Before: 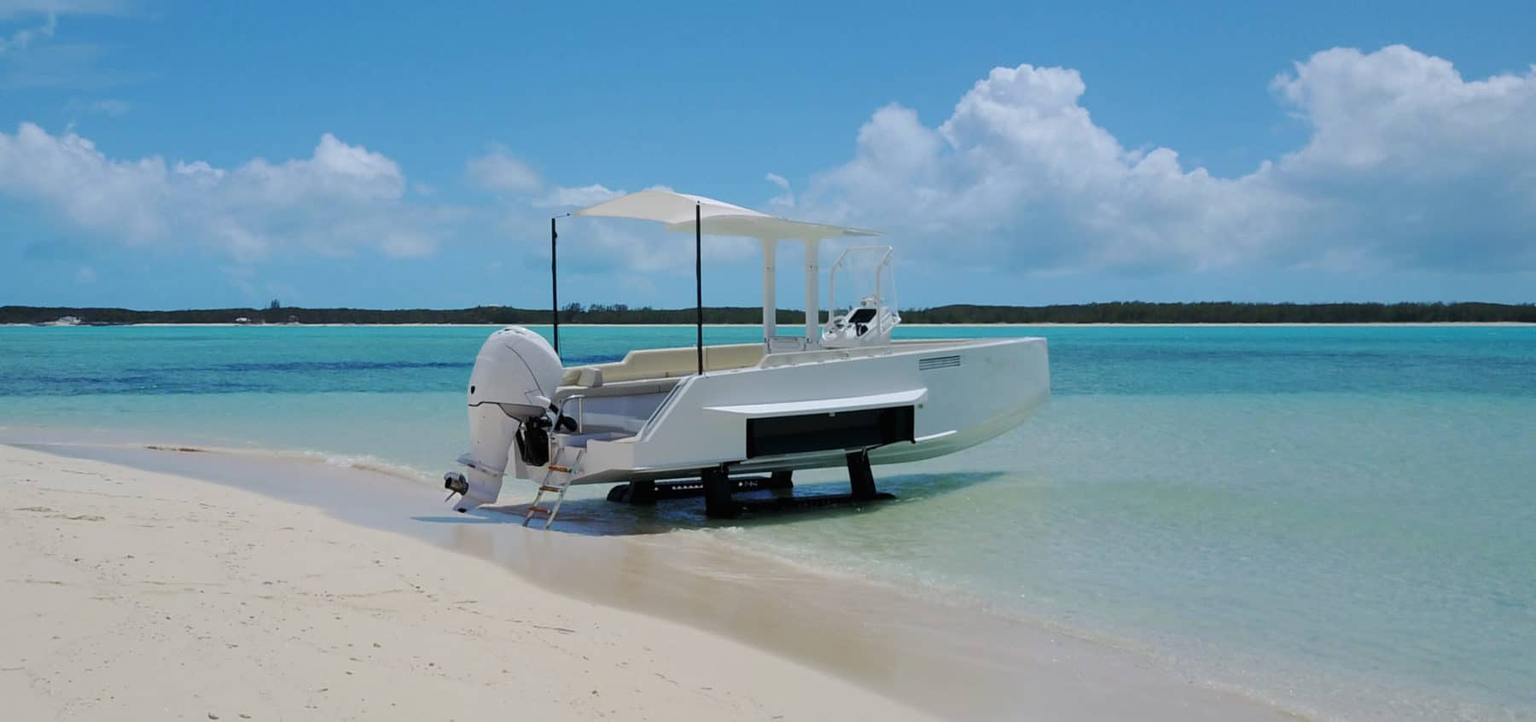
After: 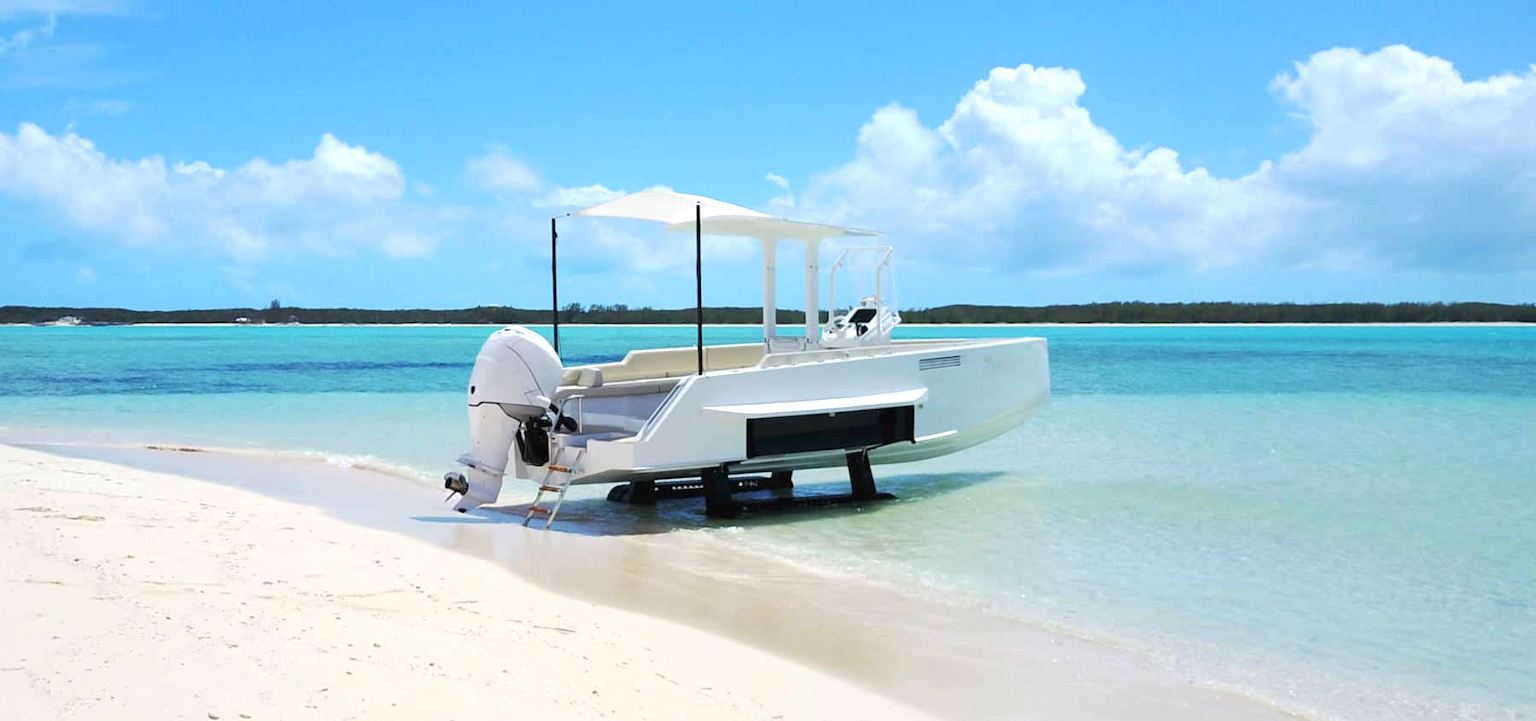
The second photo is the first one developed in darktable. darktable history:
exposure: black level correction -0.001, exposure 0.906 EV, compensate highlight preservation false
